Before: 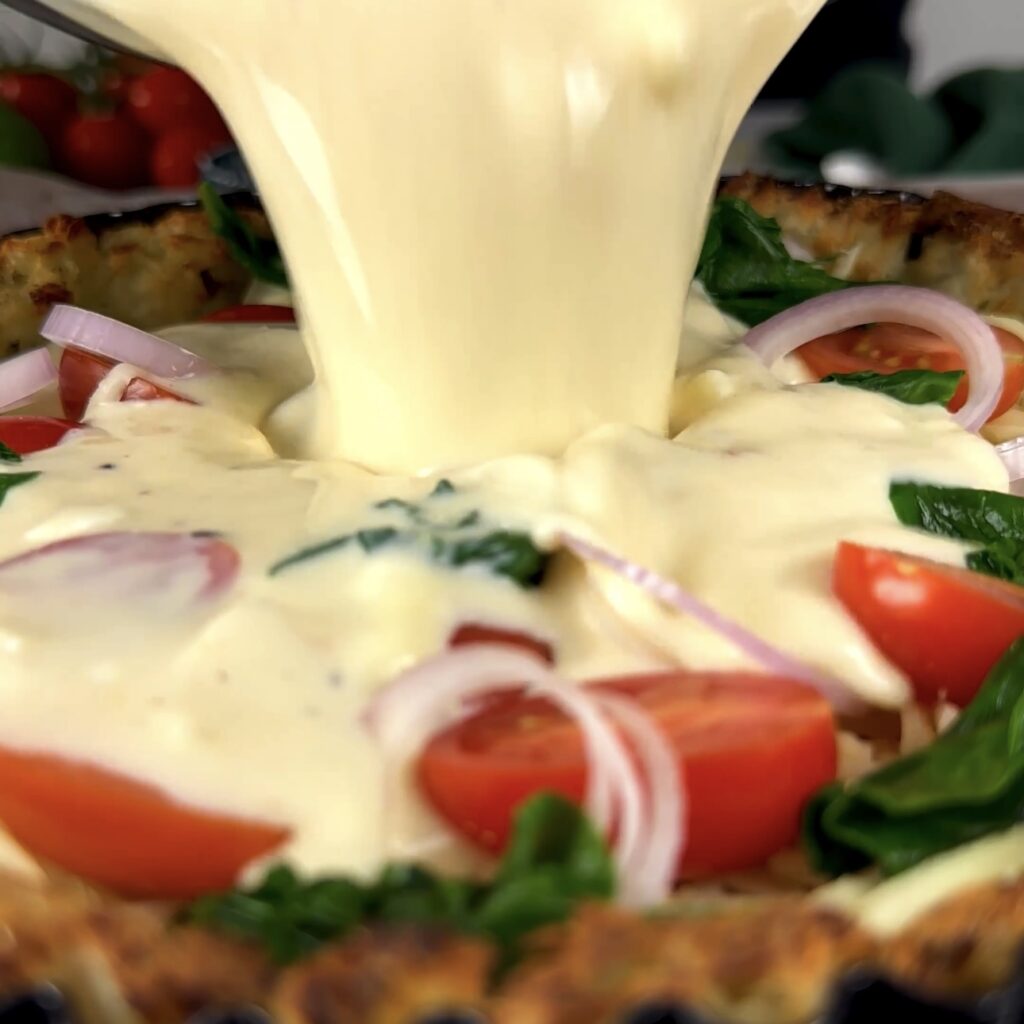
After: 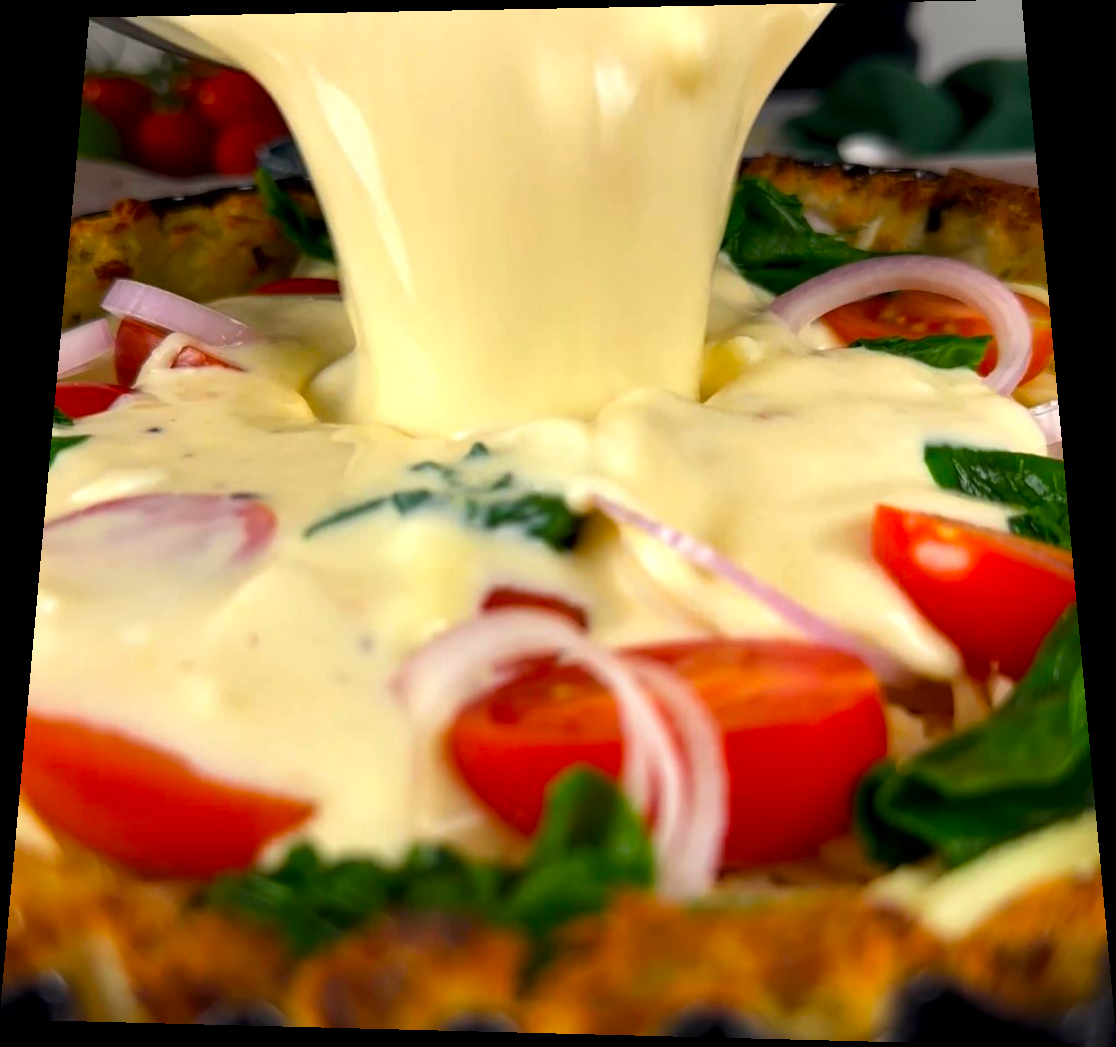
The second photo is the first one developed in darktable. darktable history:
rotate and perspective: rotation 0.128°, lens shift (vertical) -0.181, lens shift (horizontal) -0.044, shear 0.001, automatic cropping off
color balance: output saturation 120%
